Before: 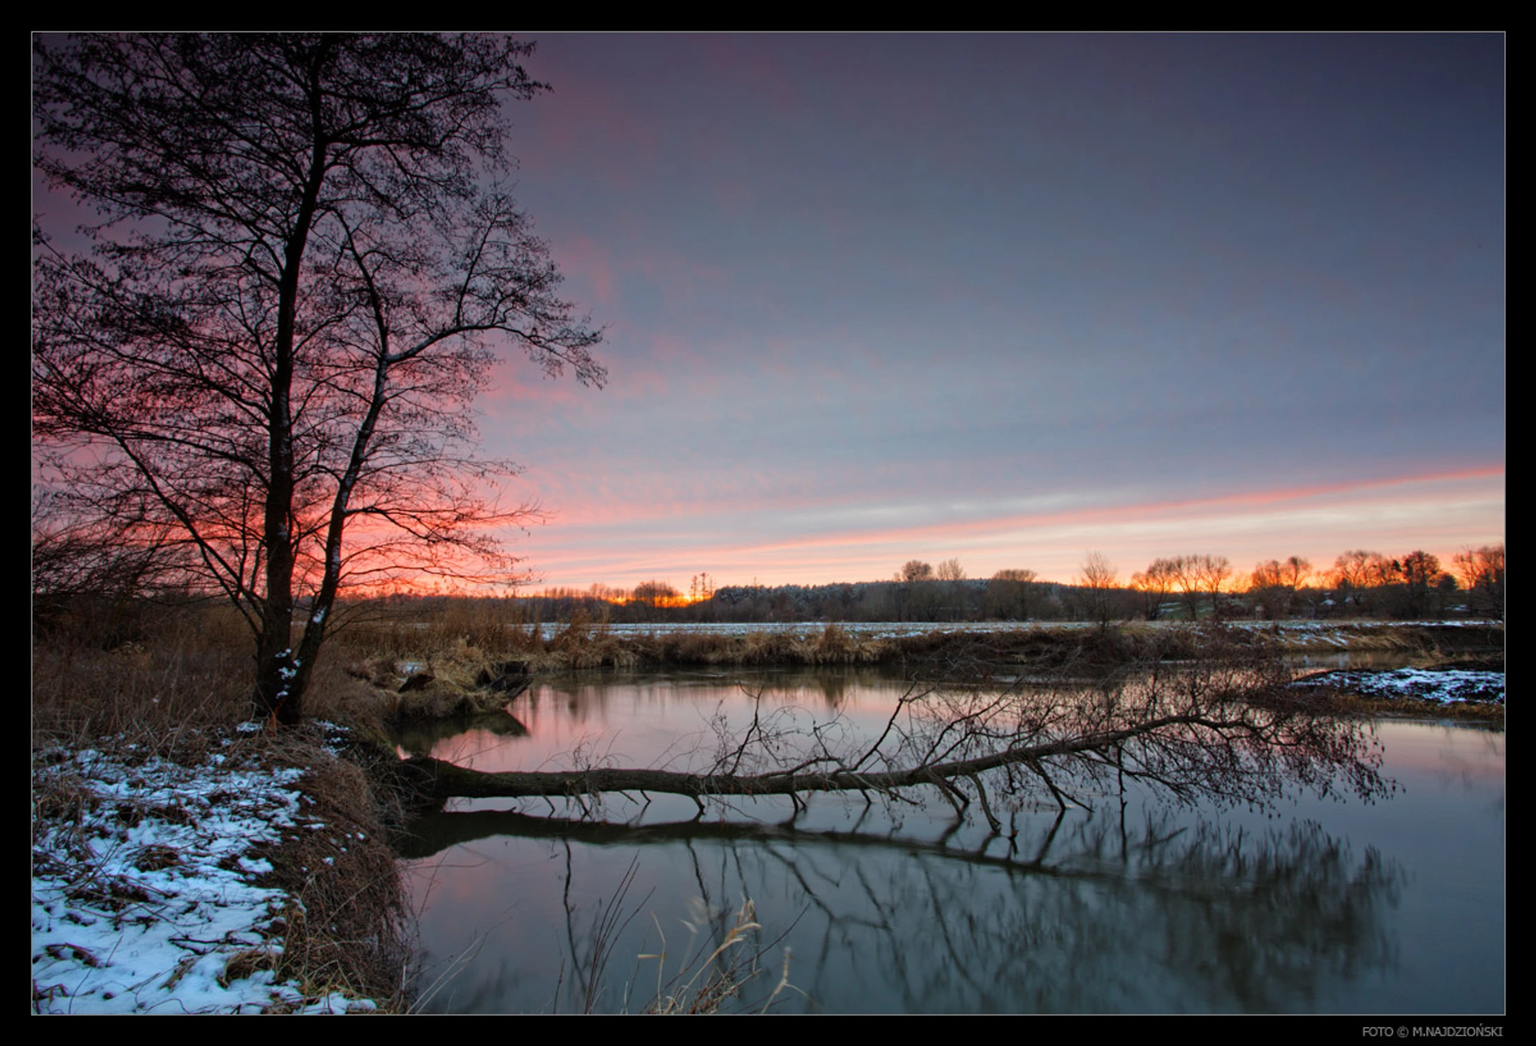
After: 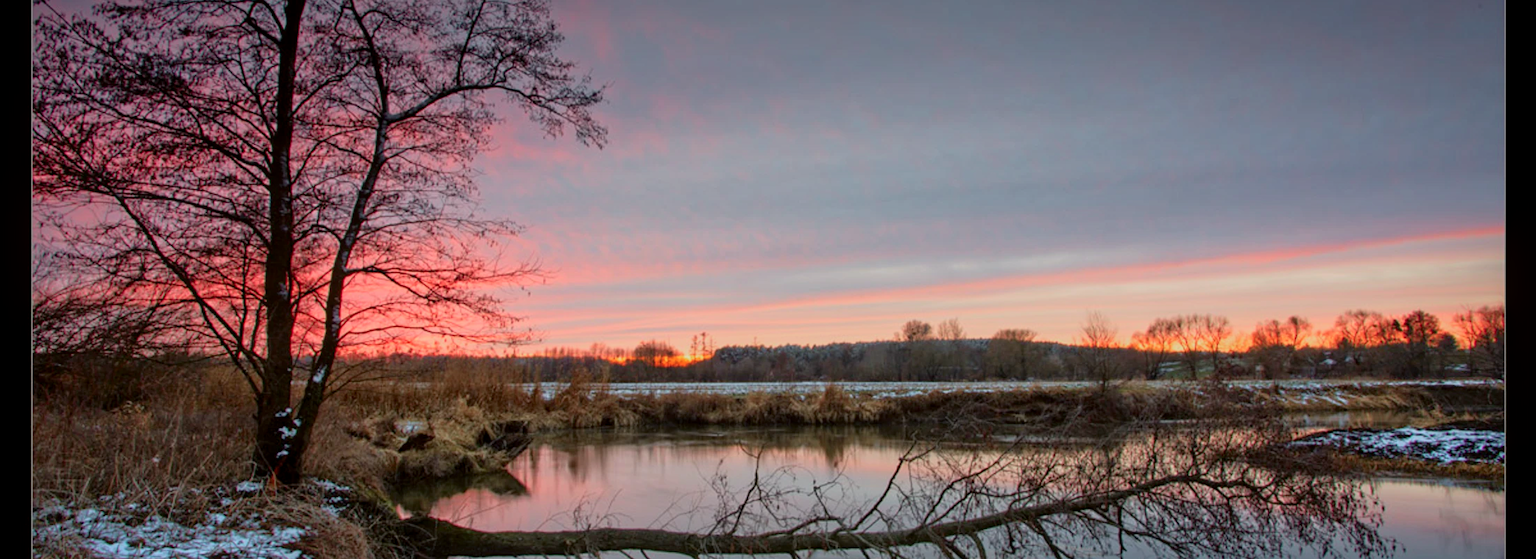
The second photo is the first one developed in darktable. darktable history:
white balance: emerald 1
shadows and highlights: on, module defaults
exposure: exposure -0.04 EV, compensate highlight preservation false
tone curve: curves: ch0 [(0, 0) (0.091, 0.074) (0.184, 0.168) (0.491, 0.519) (0.748, 0.765) (1, 0.919)]; ch1 [(0, 0) (0.179, 0.173) (0.322, 0.32) (0.424, 0.424) (0.502, 0.504) (0.56, 0.578) (0.631, 0.667) (0.777, 0.806) (1, 1)]; ch2 [(0, 0) (0.434, 0.447) (0.483, 0.487) (0.547, 0.564) (0.676, 0.673) (1, 1)], color space Lab, independent channels, preserve colors none
local contrast: on, module defaults
contrast equalizer: octaves 7, y [[0.6 ×6], [0.55 ×6], [0 ×6], [0 ×6], [0 ×6]], mix -0.2
crop and rotate: top 23.043%, bottom 23.437%
